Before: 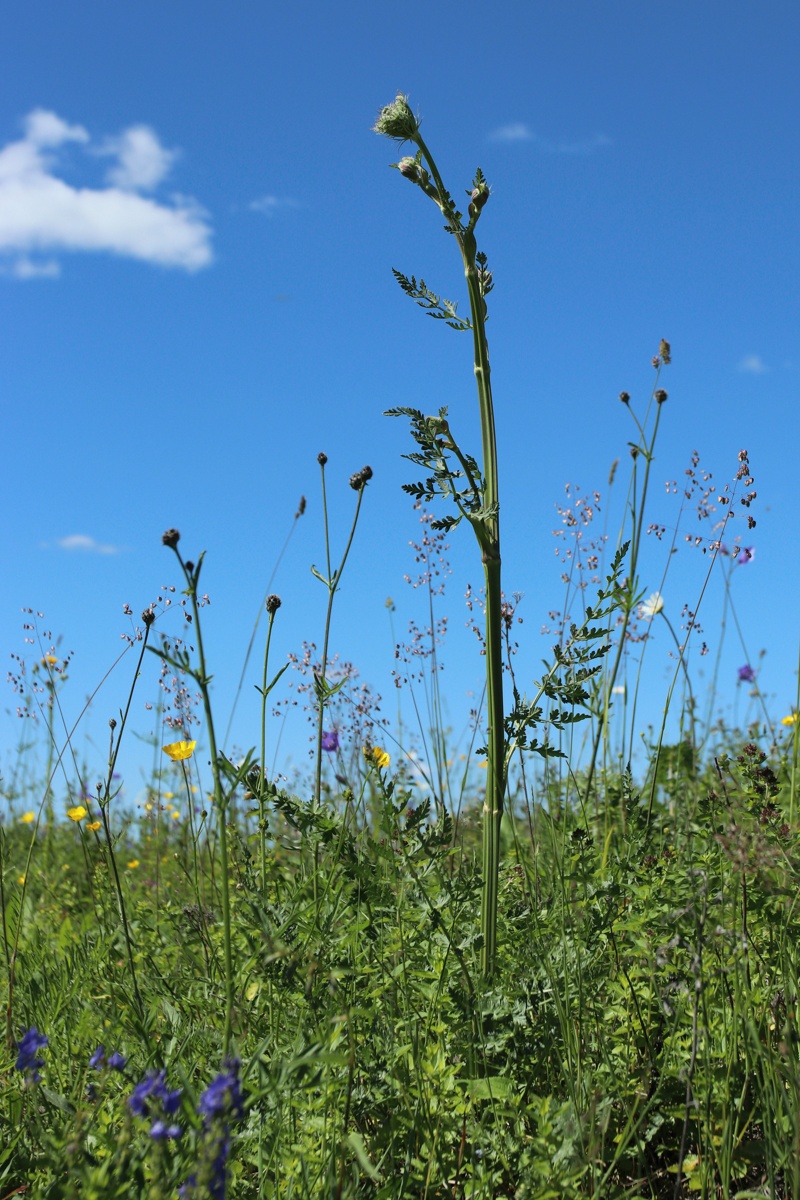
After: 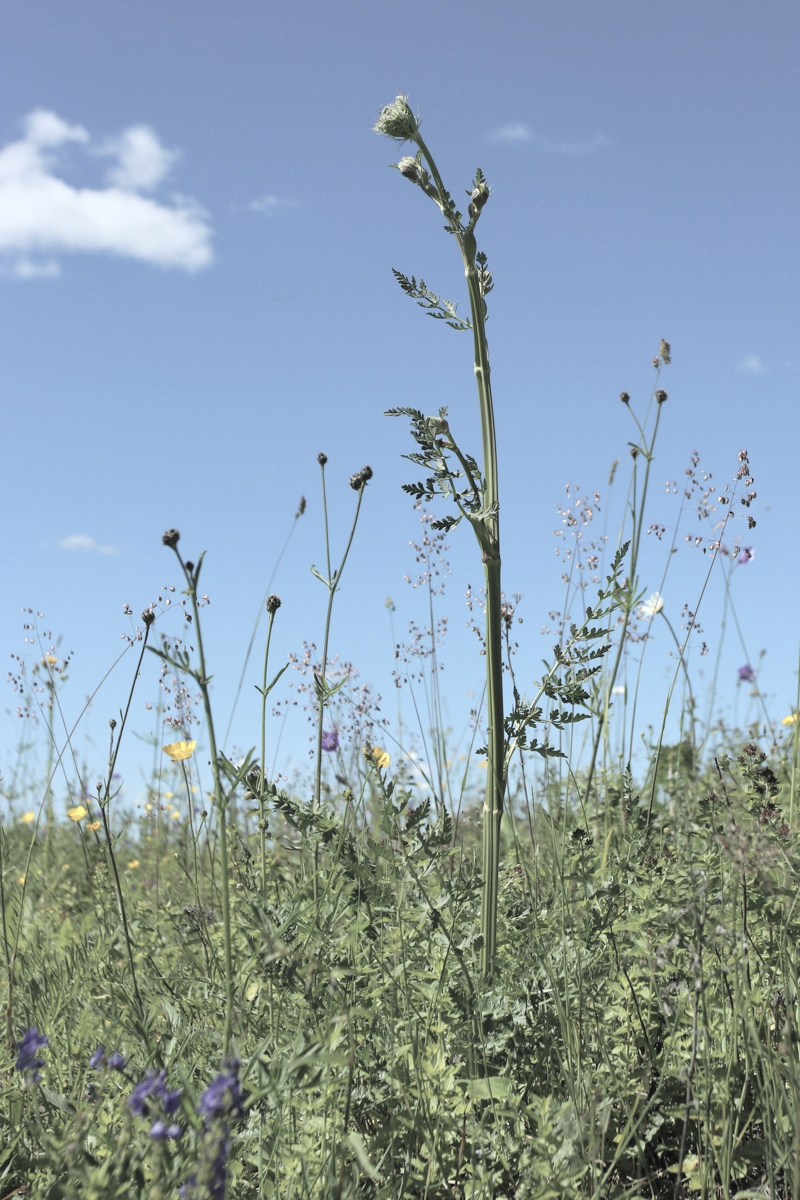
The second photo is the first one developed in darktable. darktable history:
tone equalizer: on, module defaults
contrast brightness saturation: brightness 0.18, saturation -0.5
exposure: exposure 0.258 EV, compensate highlight preservation false
